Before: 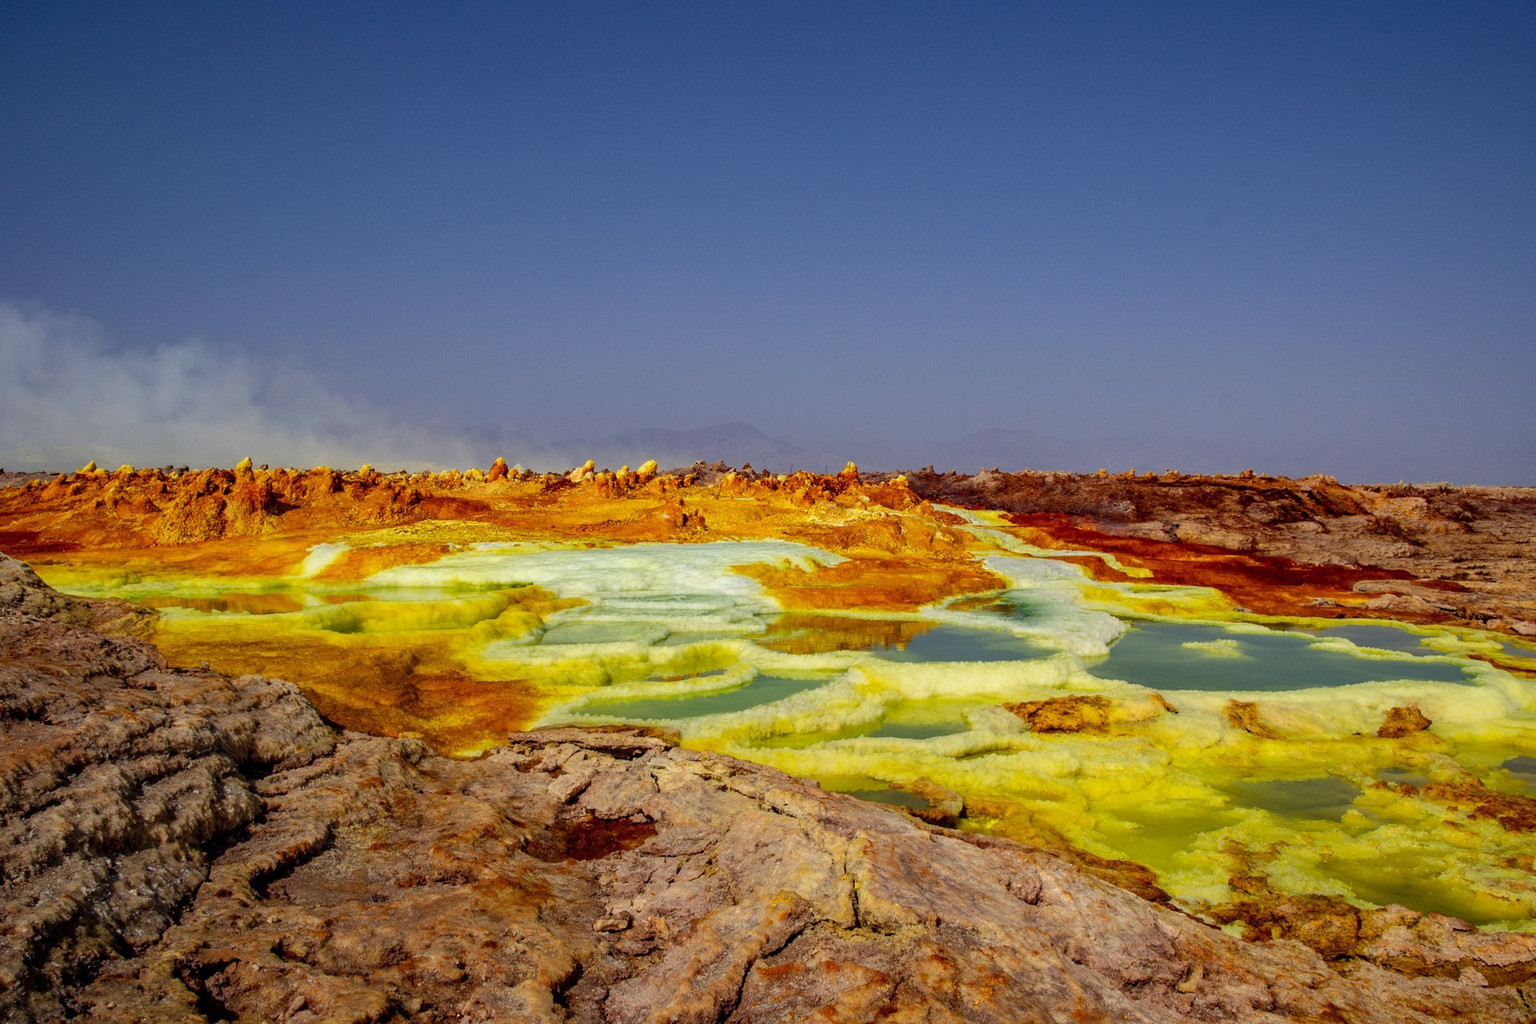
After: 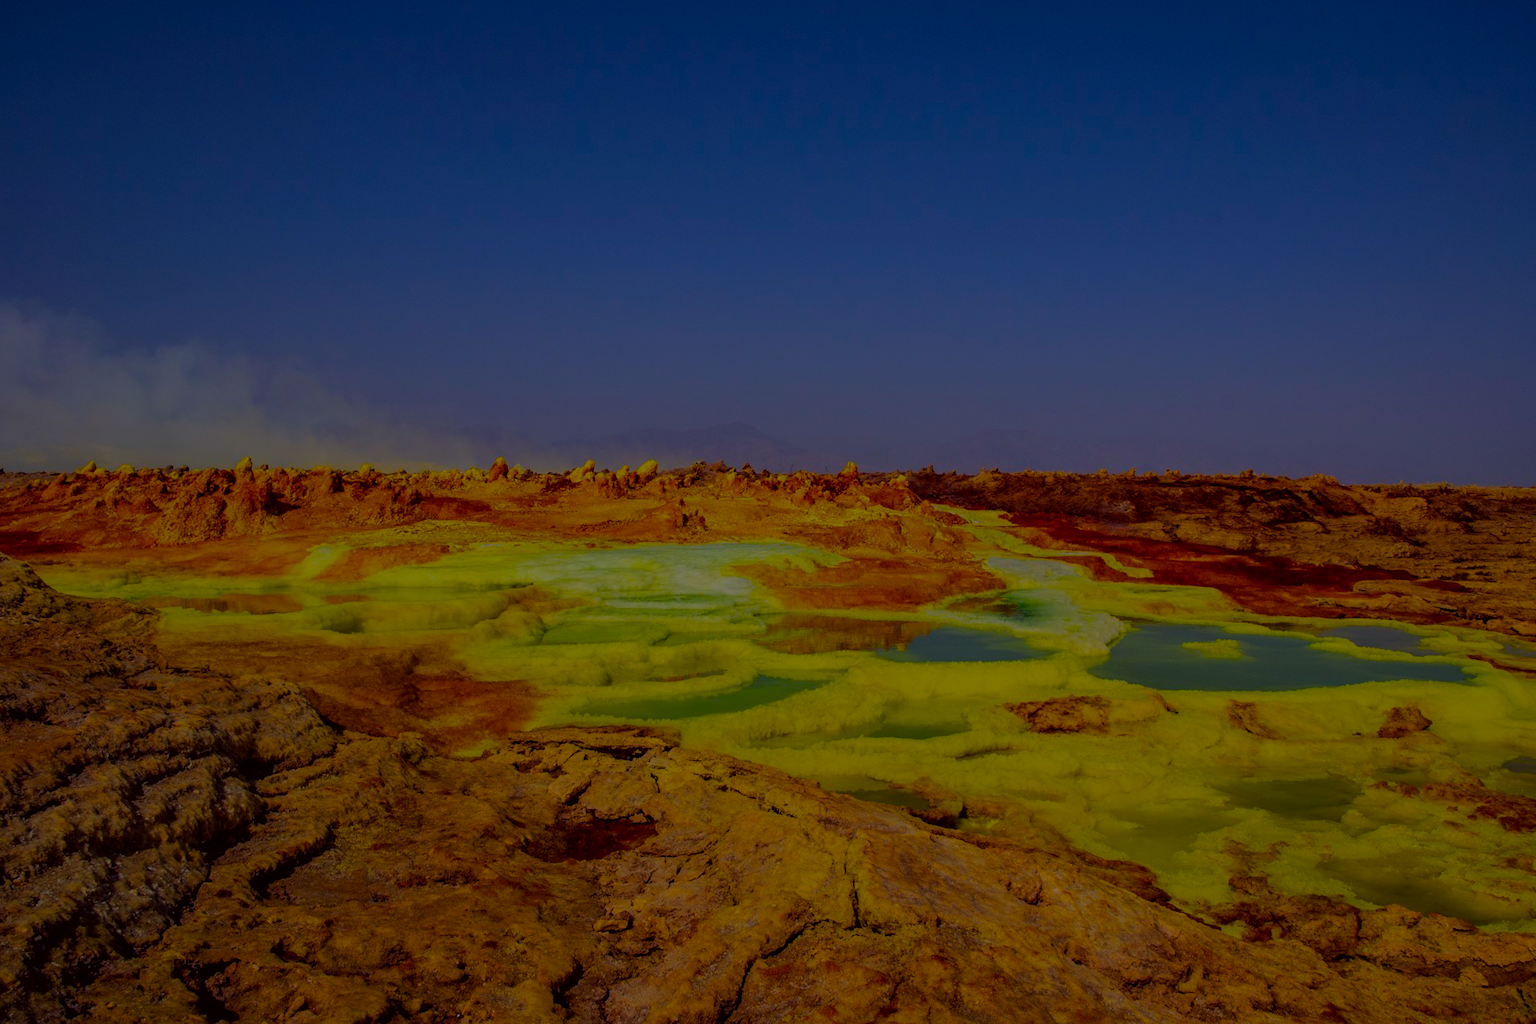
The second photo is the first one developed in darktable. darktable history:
exposure: black level correction 0.001, compensate highlight preservation false
color correction: highlights a* -0.935, highlights b* 4.44, shadows a* 3.54
color balance rgb: linear chroma grading › highlights 99.198%, linear chroma grading › global chroma 23.455%, perceptual saturation grading › global saturation 17.31%, perceptual brilliance grading › global brilliance -47.582%
